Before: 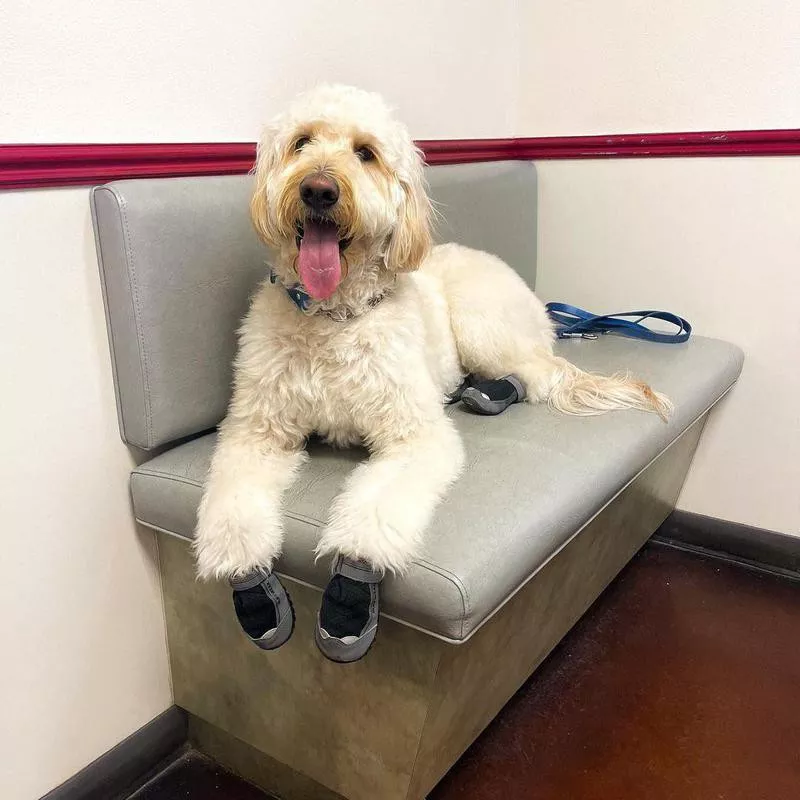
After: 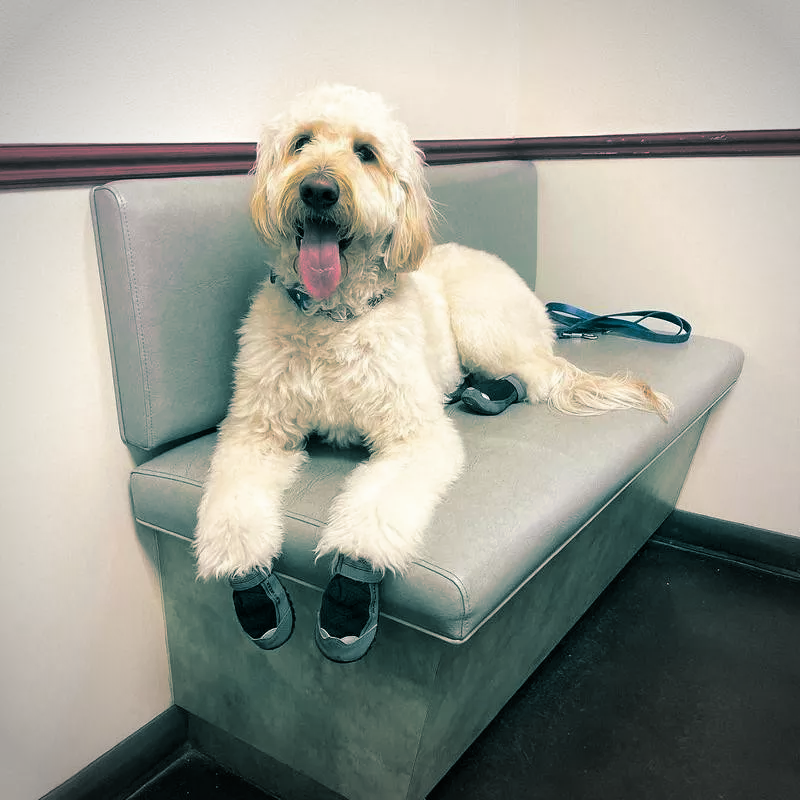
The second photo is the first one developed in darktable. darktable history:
split-toning: shadows › hue 186.43°, highlights › hue 49.29°, compress 30.29%
tone curve: curves: ch0 [(0, 0) (0.08, 0.056) (0.4, 0.4) (0.6, 0.612) (0.92, 0.924) (1, 1)], color space Lab, linked channels, preserve colors none
vignetting: unbound false
